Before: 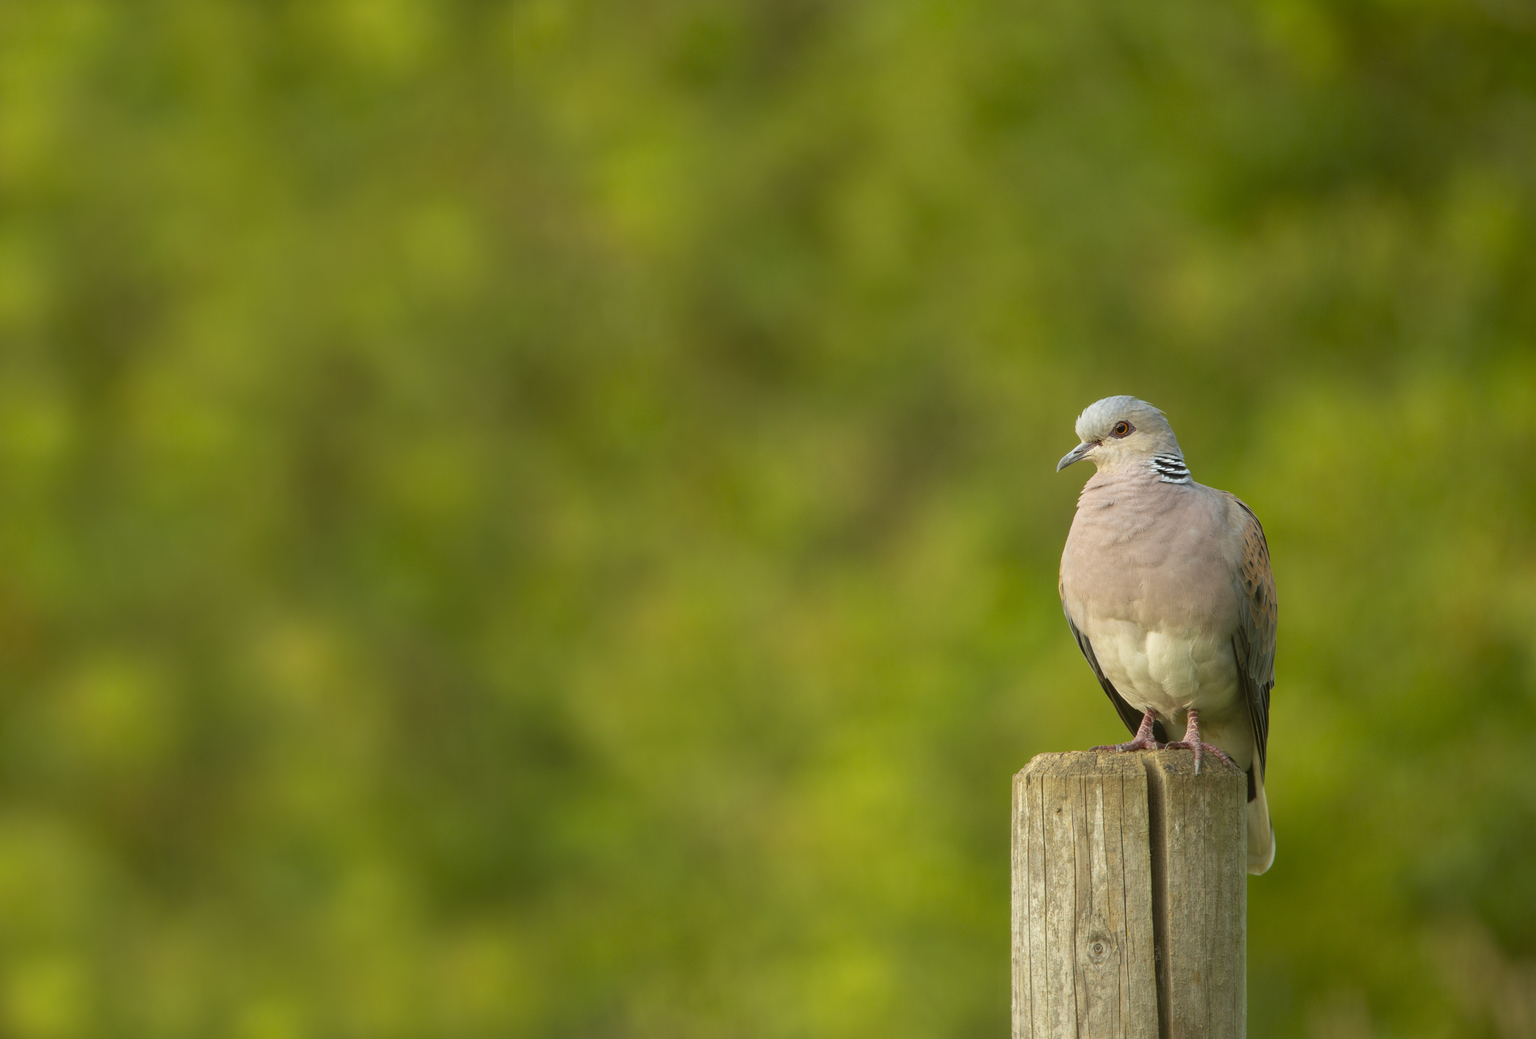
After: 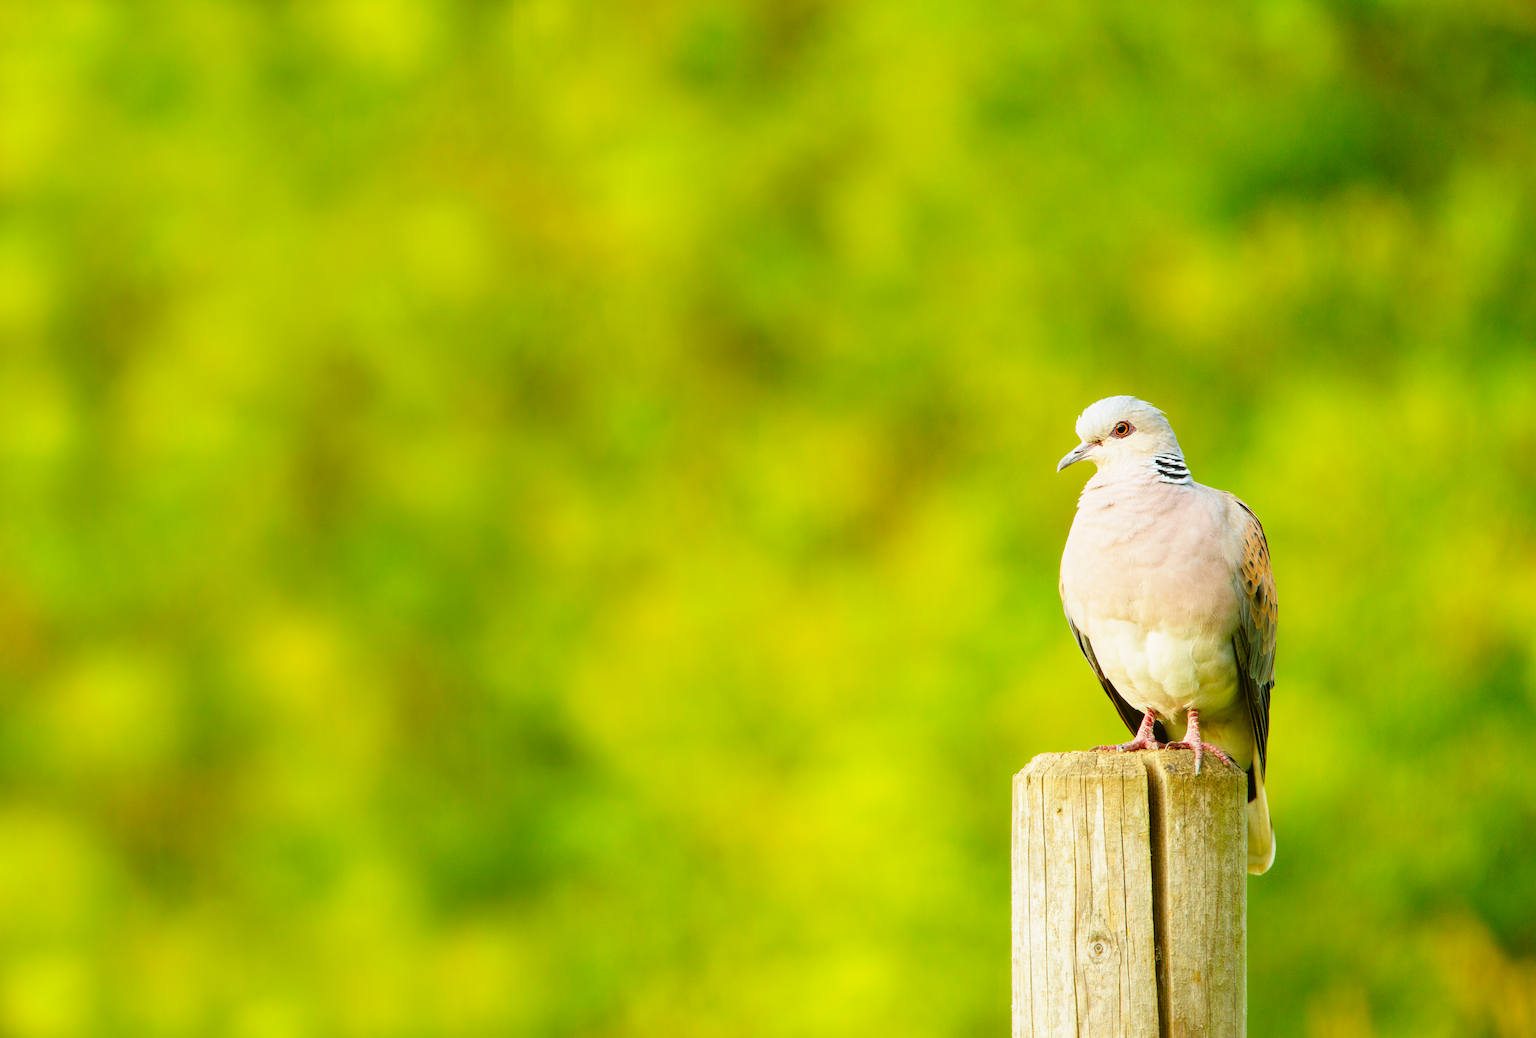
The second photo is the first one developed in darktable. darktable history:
base curve: curves: ch0 [(0, 0) (0, 0.001) (0.001, 0.001) (0.004, 0.002) (0.007, 0.004) (0.015, 0.013) (0.033, 0.045) (0.052, 0.096) (0.075, 0.17) (0.099, 0.241) (0.163, 0.42) (0.219, 0.55) (0.259, 0.616) (0.327, 0.722) (0.365, 0.765) (0.522, 0.873) (0.547, 0.881) (0.689, 0.919) (0.826, 0.952) (1, 1)], preserve colors none
contrast brightness saturation: saturation 0.175
